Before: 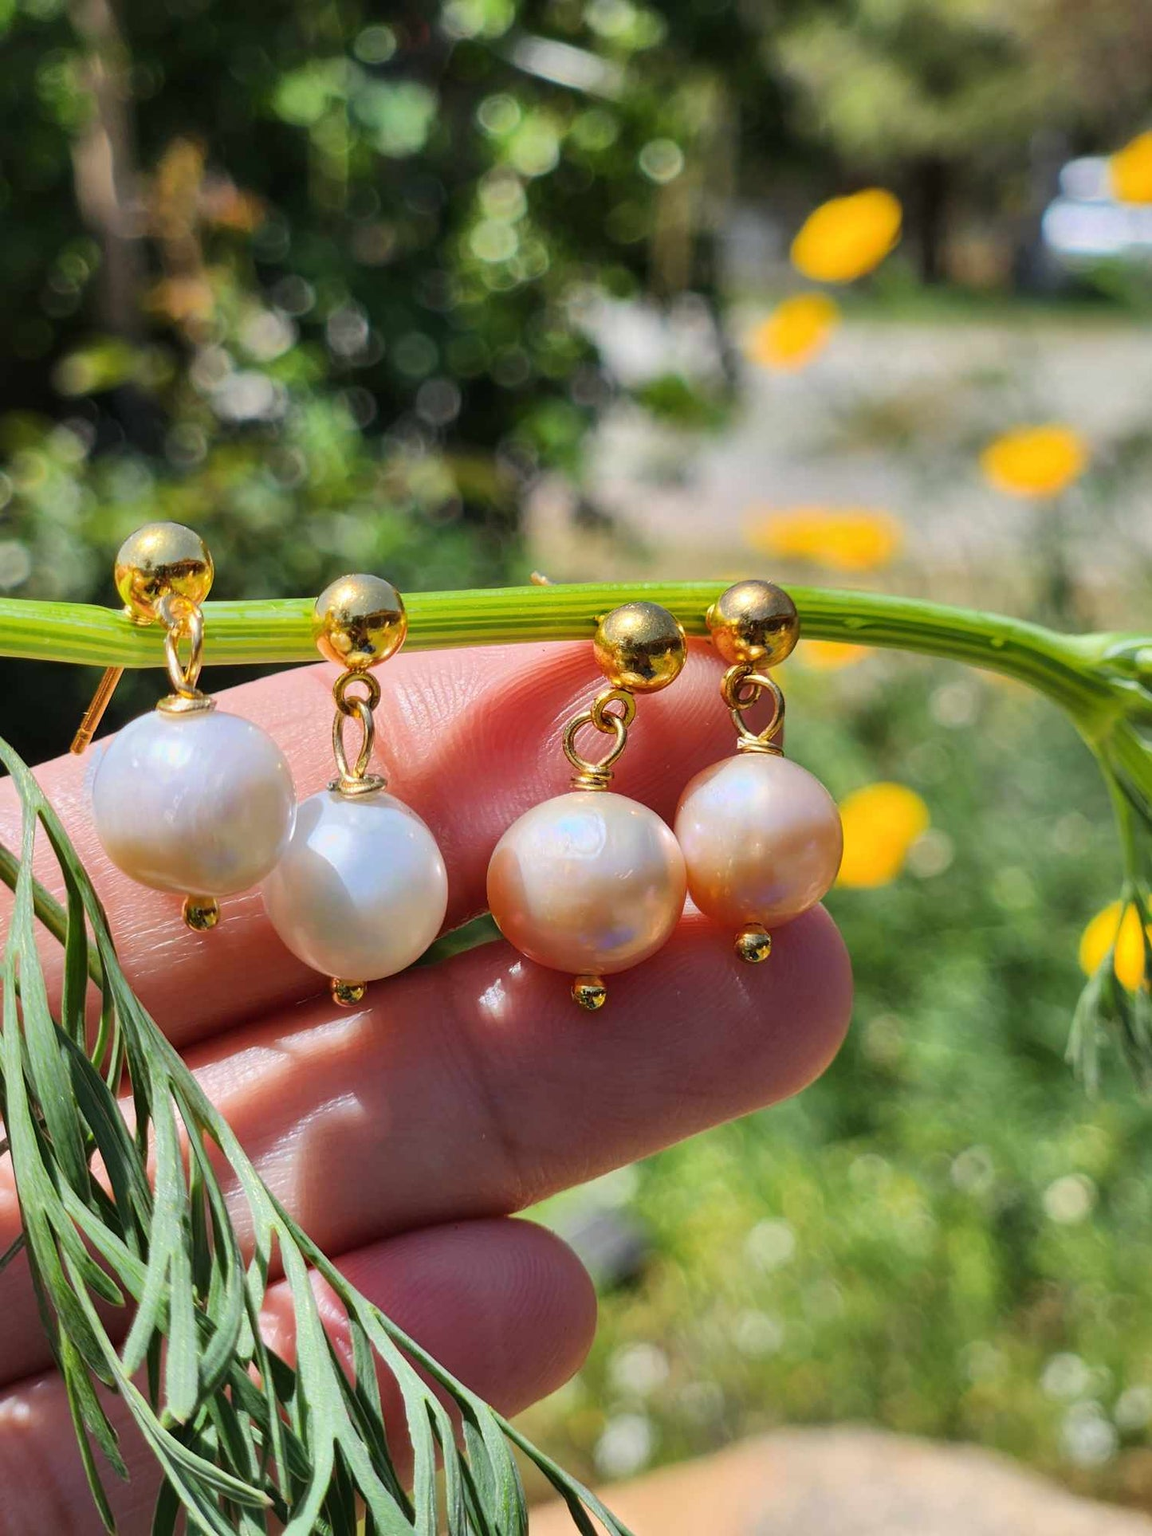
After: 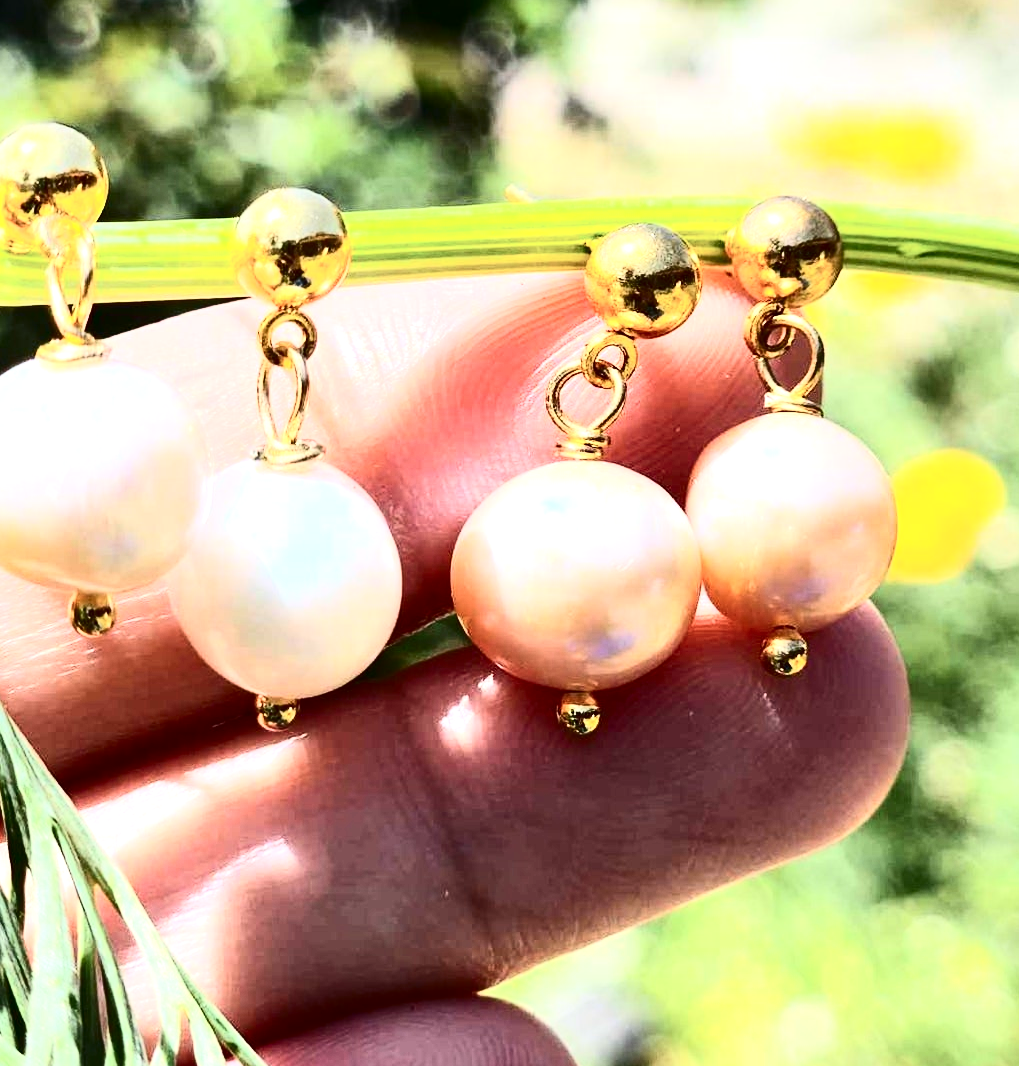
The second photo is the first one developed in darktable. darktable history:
exposure: exposure 1 EV, compensate highlight preservation false
crop: left 11.123%, top 27.61%, right 18.3%, bottom 17.034%
contrast brightness saturation: contrast 0.5, saturation -0.1
